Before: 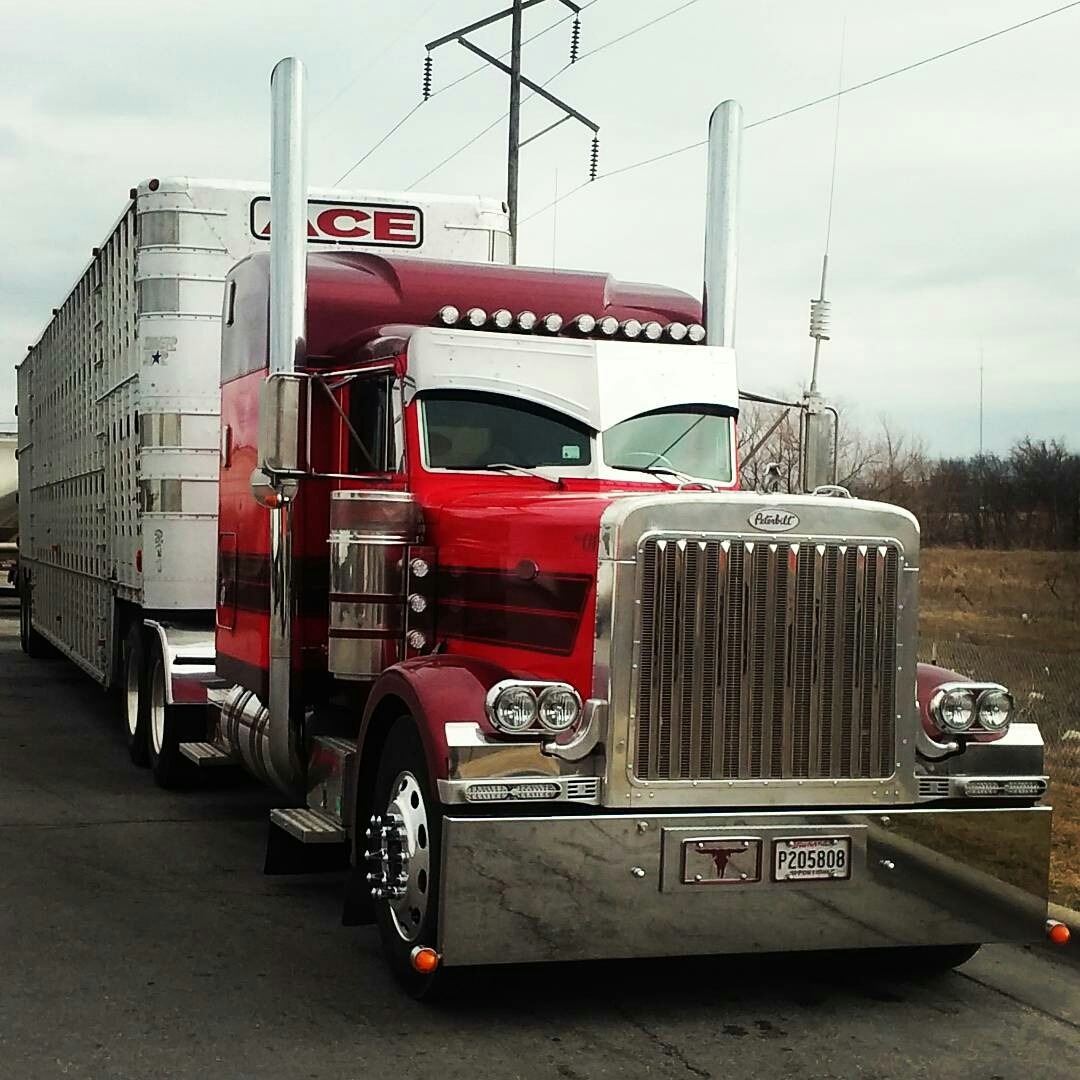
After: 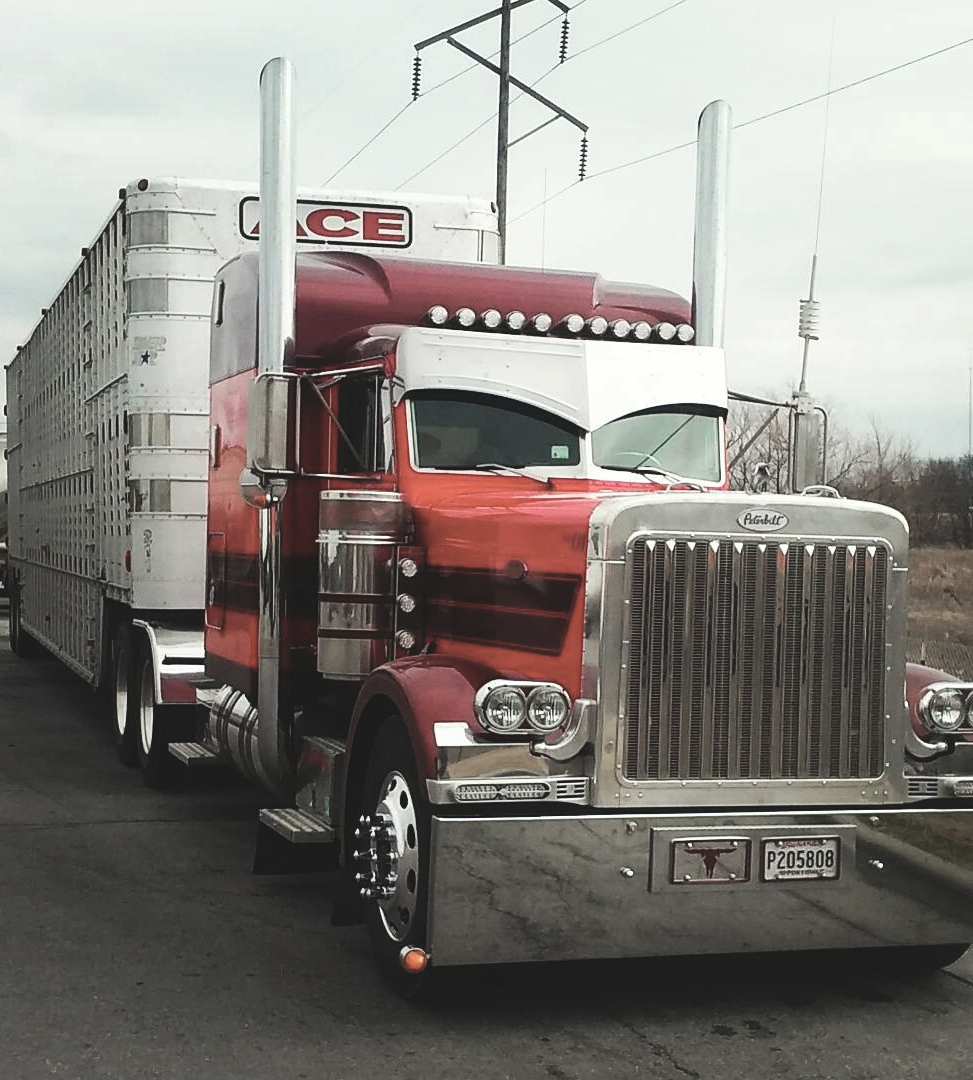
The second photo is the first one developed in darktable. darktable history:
crop and rotate: left 1.088%, right 8.807%
color balance: lift [1.007, 1, 1, 1], gamma [1.097, 1, 1, 1]
color zones: curves: ch0 [(0, 0.559) (0.153, 0.551) (0.229, 0.5) (0.429, 0.5) (0.571, 0.5) (0.714, 0.5) (0.857, 0.5) (1, 0.559)]; ch1 [(0, 0.417) (0.112, 0.336) (0.213, 0.26) (0.429, 0.34) (0.571, 0.35) (0.683, 0.331) (0.857, 0.344) (1, 0.417)]
